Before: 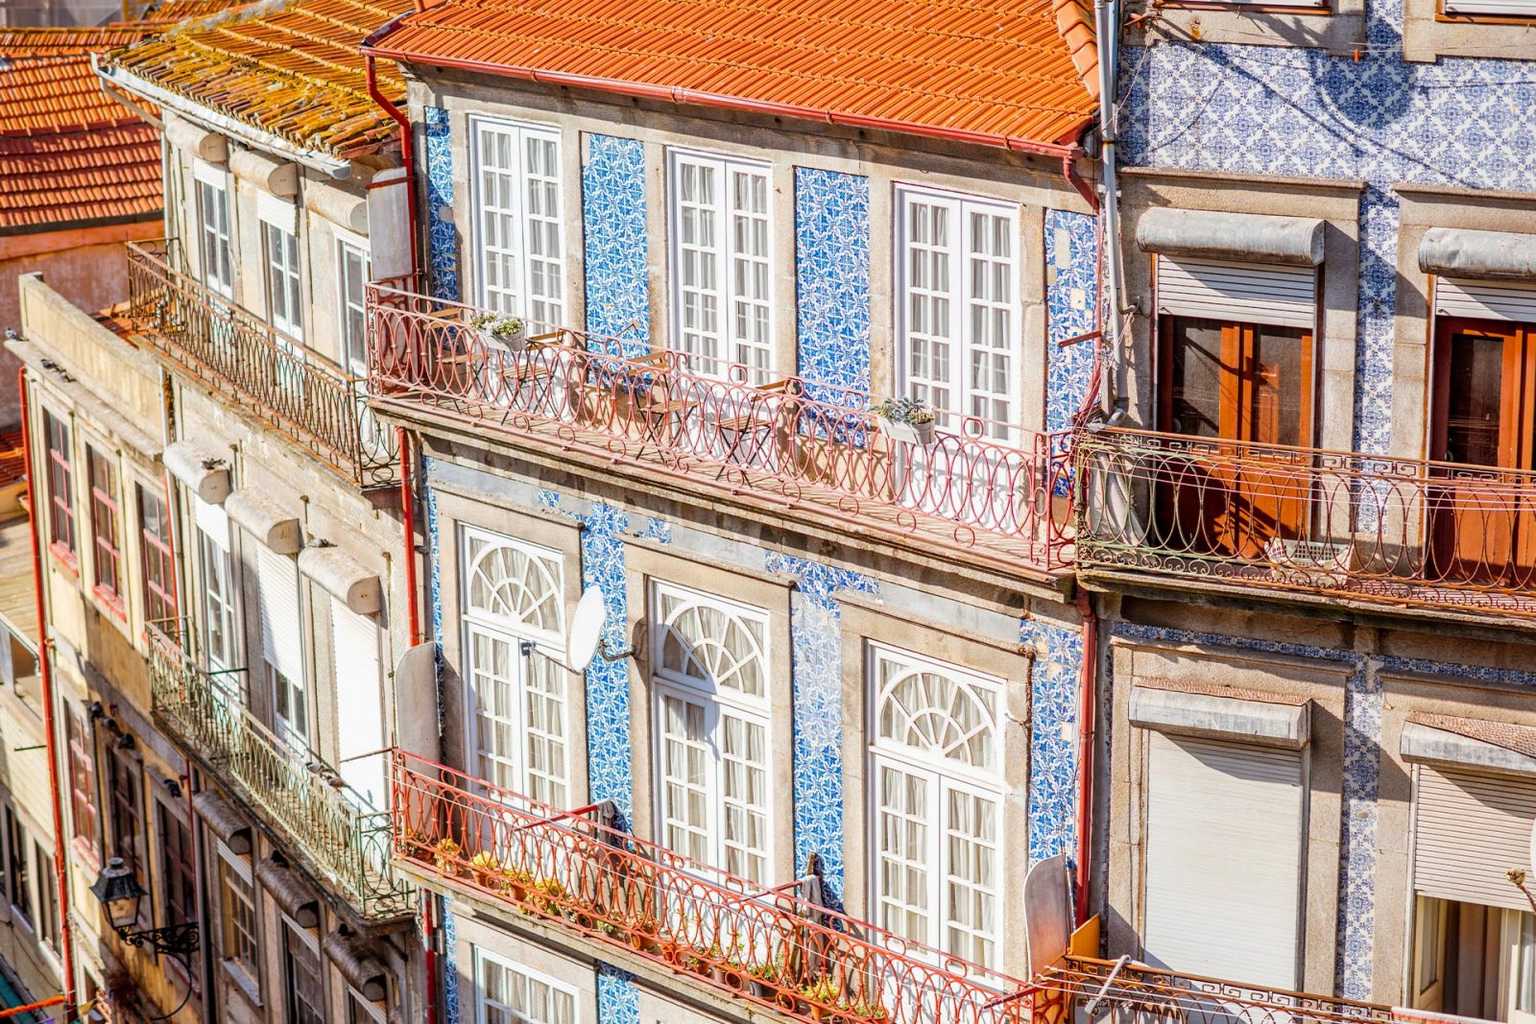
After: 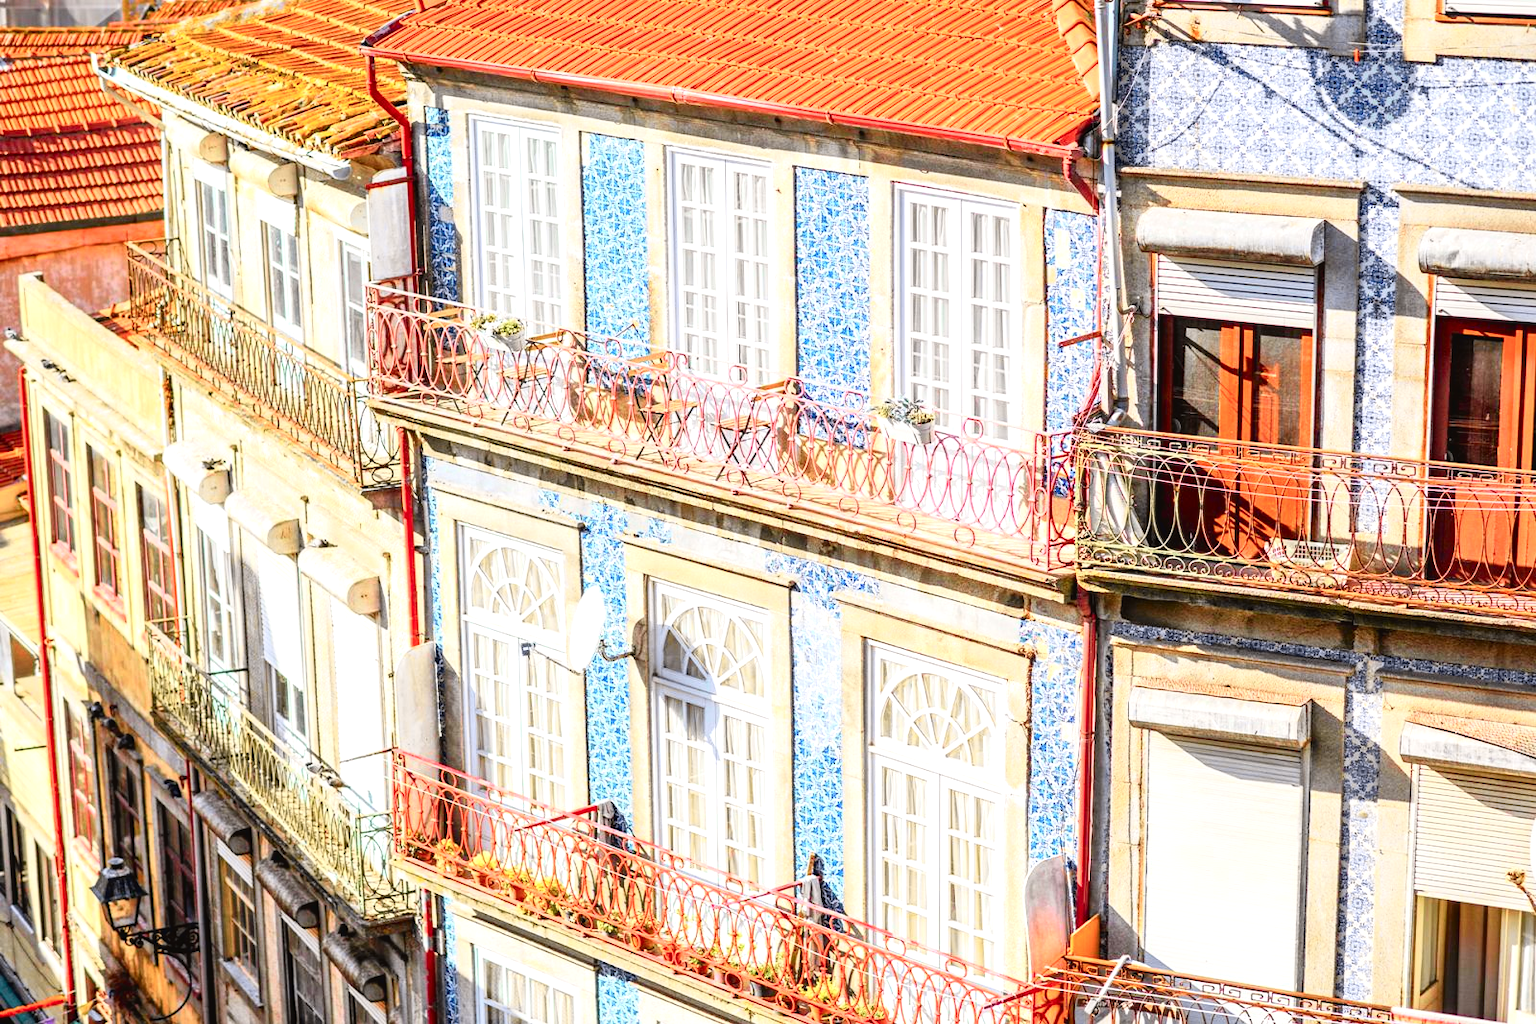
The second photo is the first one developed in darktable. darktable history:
exposure: black level correction -0.002, exposure 0.53 EV, compensate exposure bias true, compensate highlight preservation false
tone curve: curves: ch0 [(0, 0.024) (0.049, 0.038) (0.176, 0.162) (0.311, 0.337) (0.416, 0.471) (0.565, 0.658) (0.817, 0.911) (1, 1)]; ch1 [(0, 0) (0.339, 0.358) (0.445, 0.439) (0.476, 0.47) (0.504, 0.504) (0.53, 0.511) (0.557, 0.558) (0.627, 0.664) (0.728, 0.786) (1, 1)]; ch2 [(0, 0) (0.327, 0.324) (0.417, 0.44) (0.46, 0.453) (0.502, 0.504) (0.526, 0.52) (0.549, 0.561) (0.619, 0.657) (0.76, 0.765) (1, 1)], color space Lab, independent channels, preserve colors none
